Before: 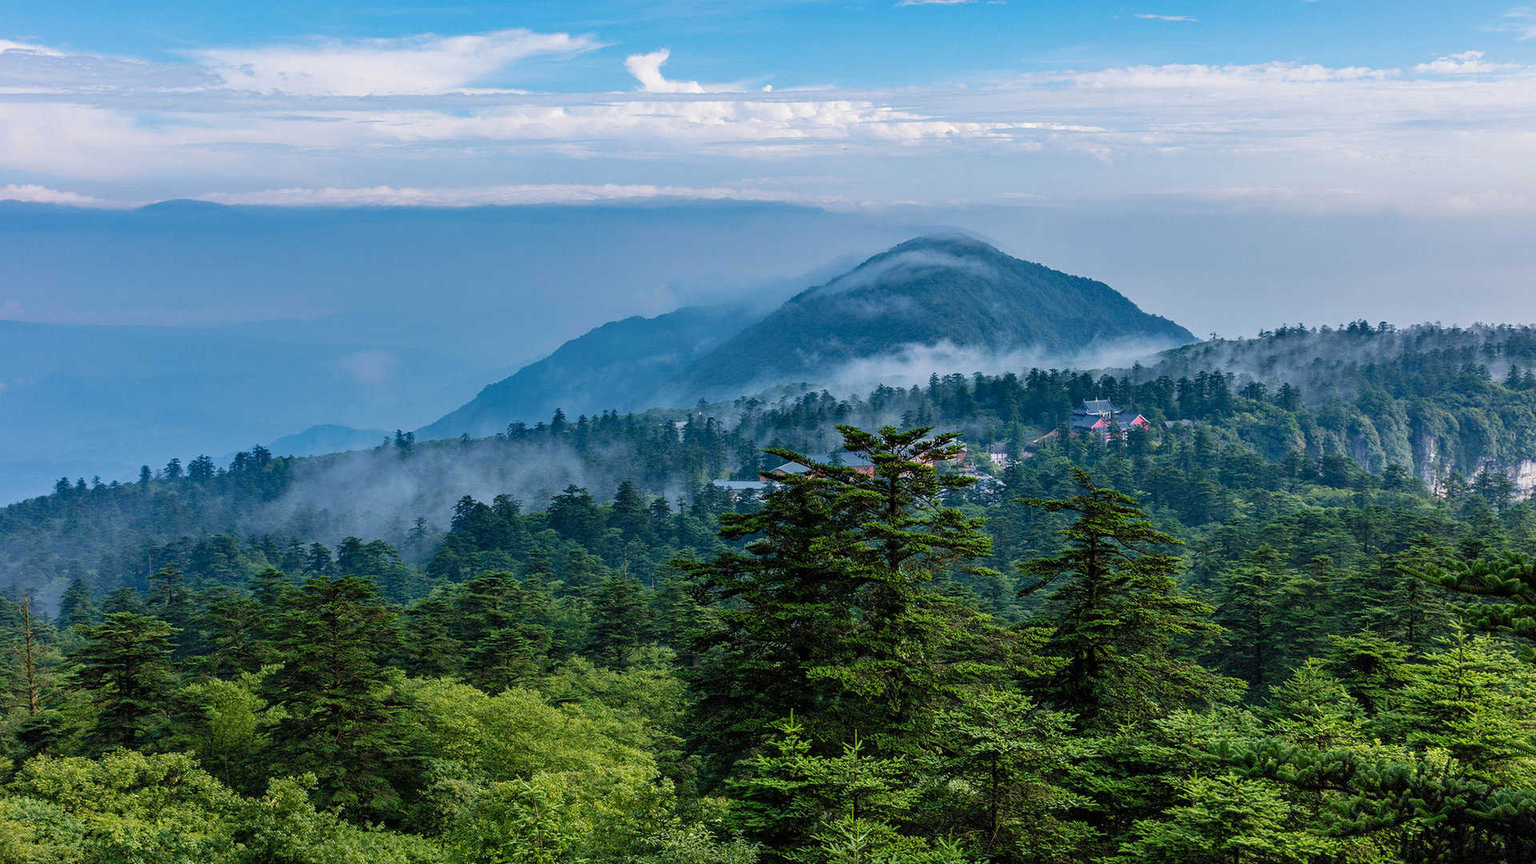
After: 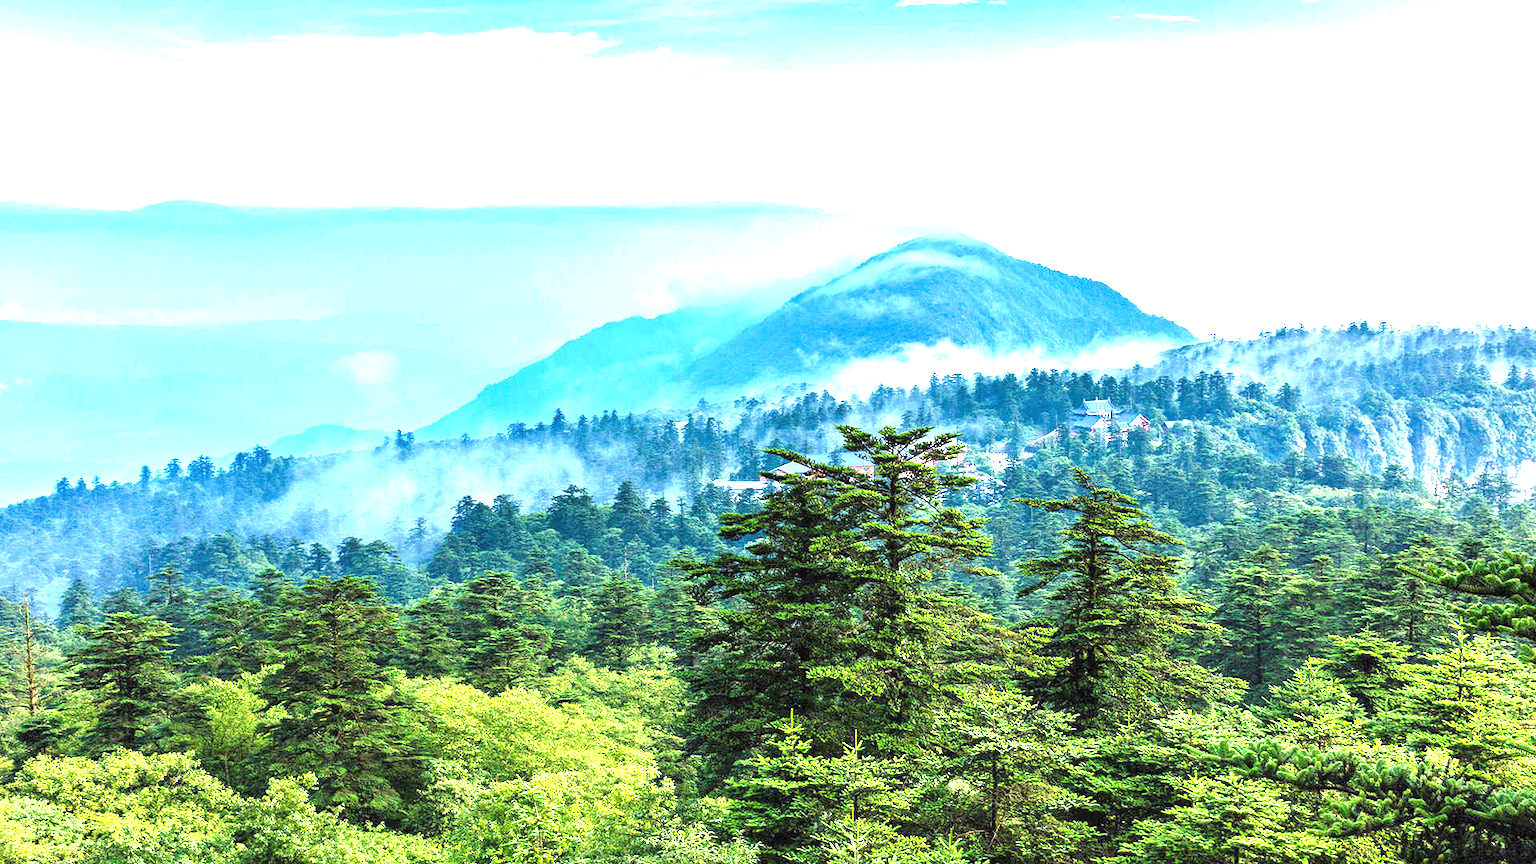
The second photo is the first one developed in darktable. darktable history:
exposure: black level correction 0, exposure 2.425 EV, compensate exposure bias true, compensate highlight preservation false
